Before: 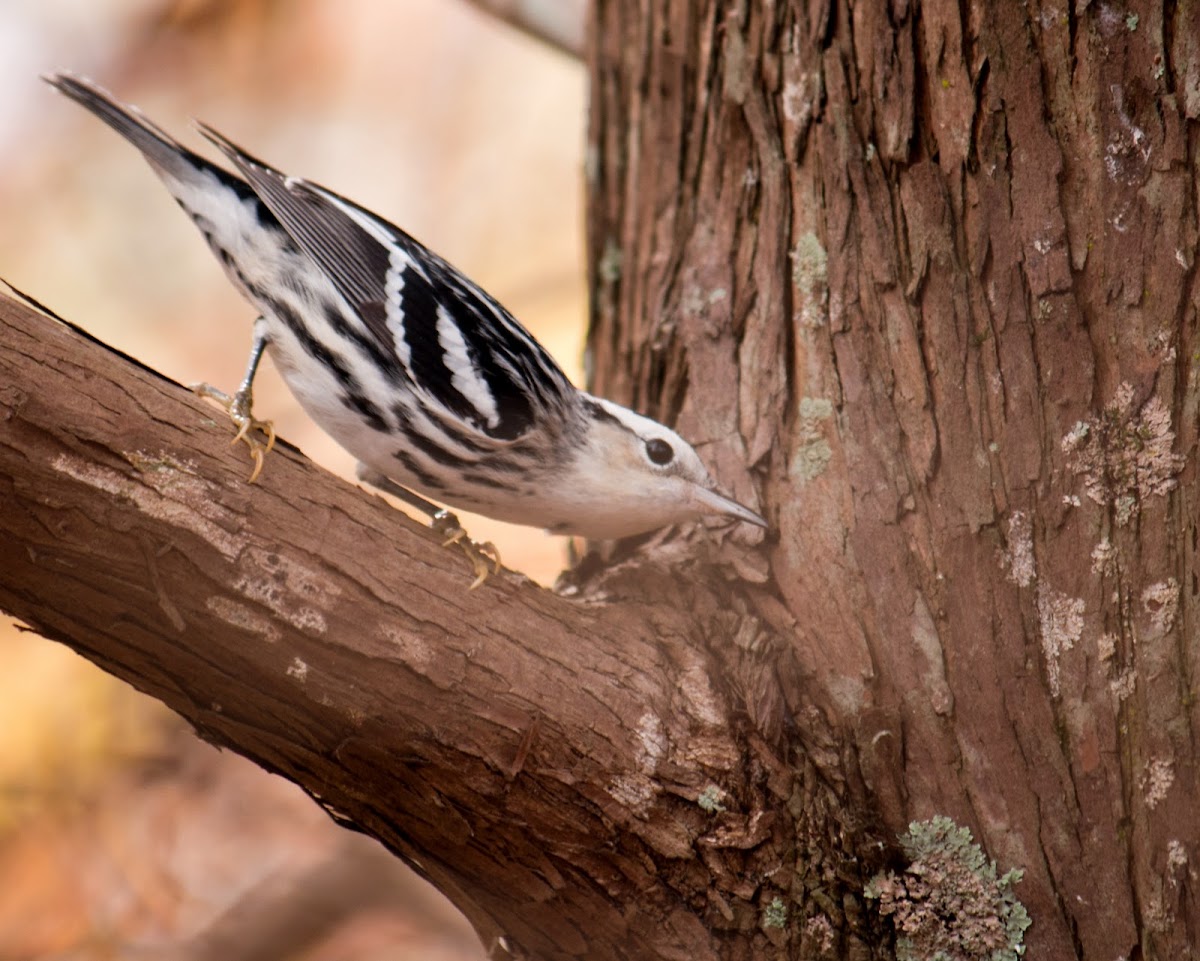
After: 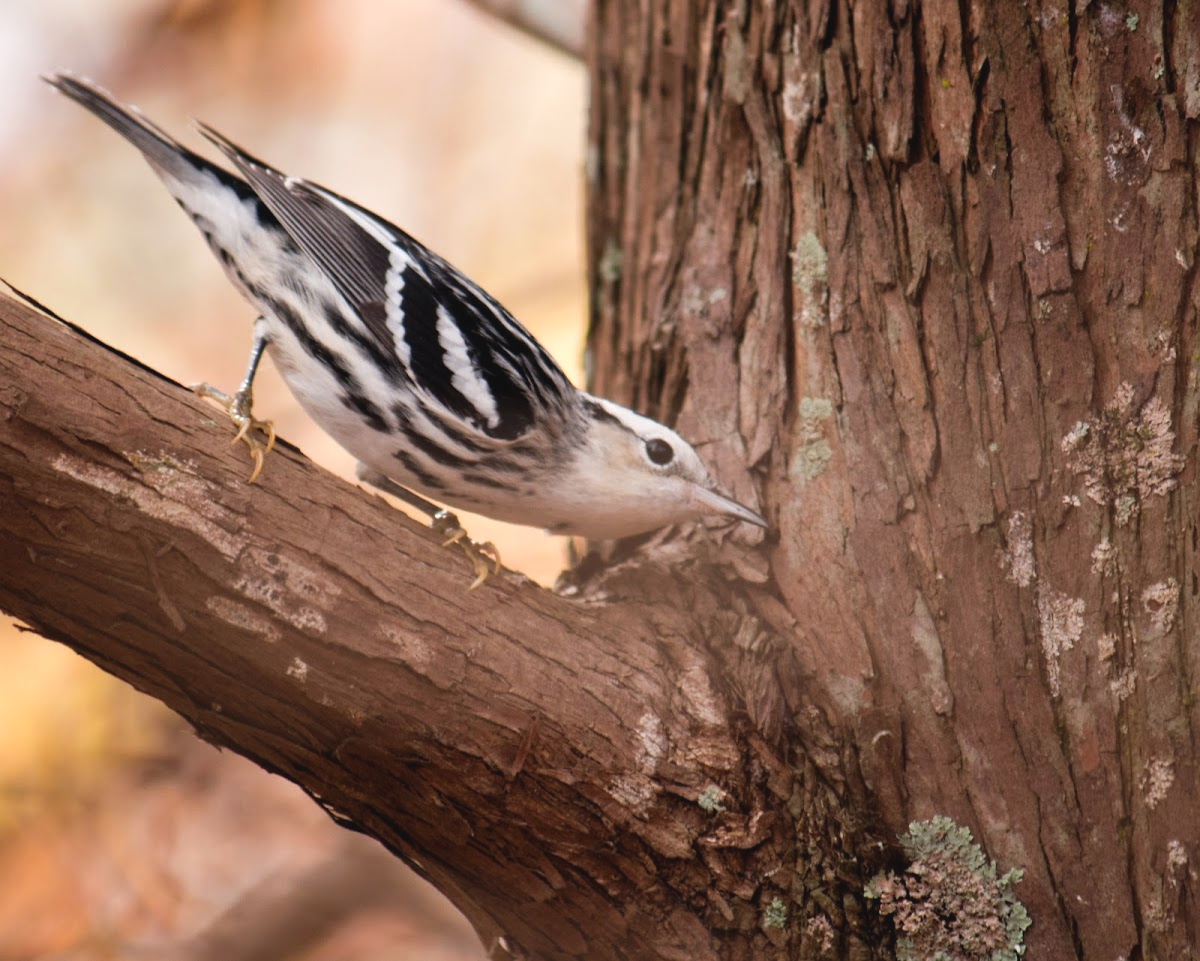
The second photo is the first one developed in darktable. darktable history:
exposure: black level correction -0.005, exposure 0.054 EV, compensate highlight preservation false
tone equalizer: on, module defaults
